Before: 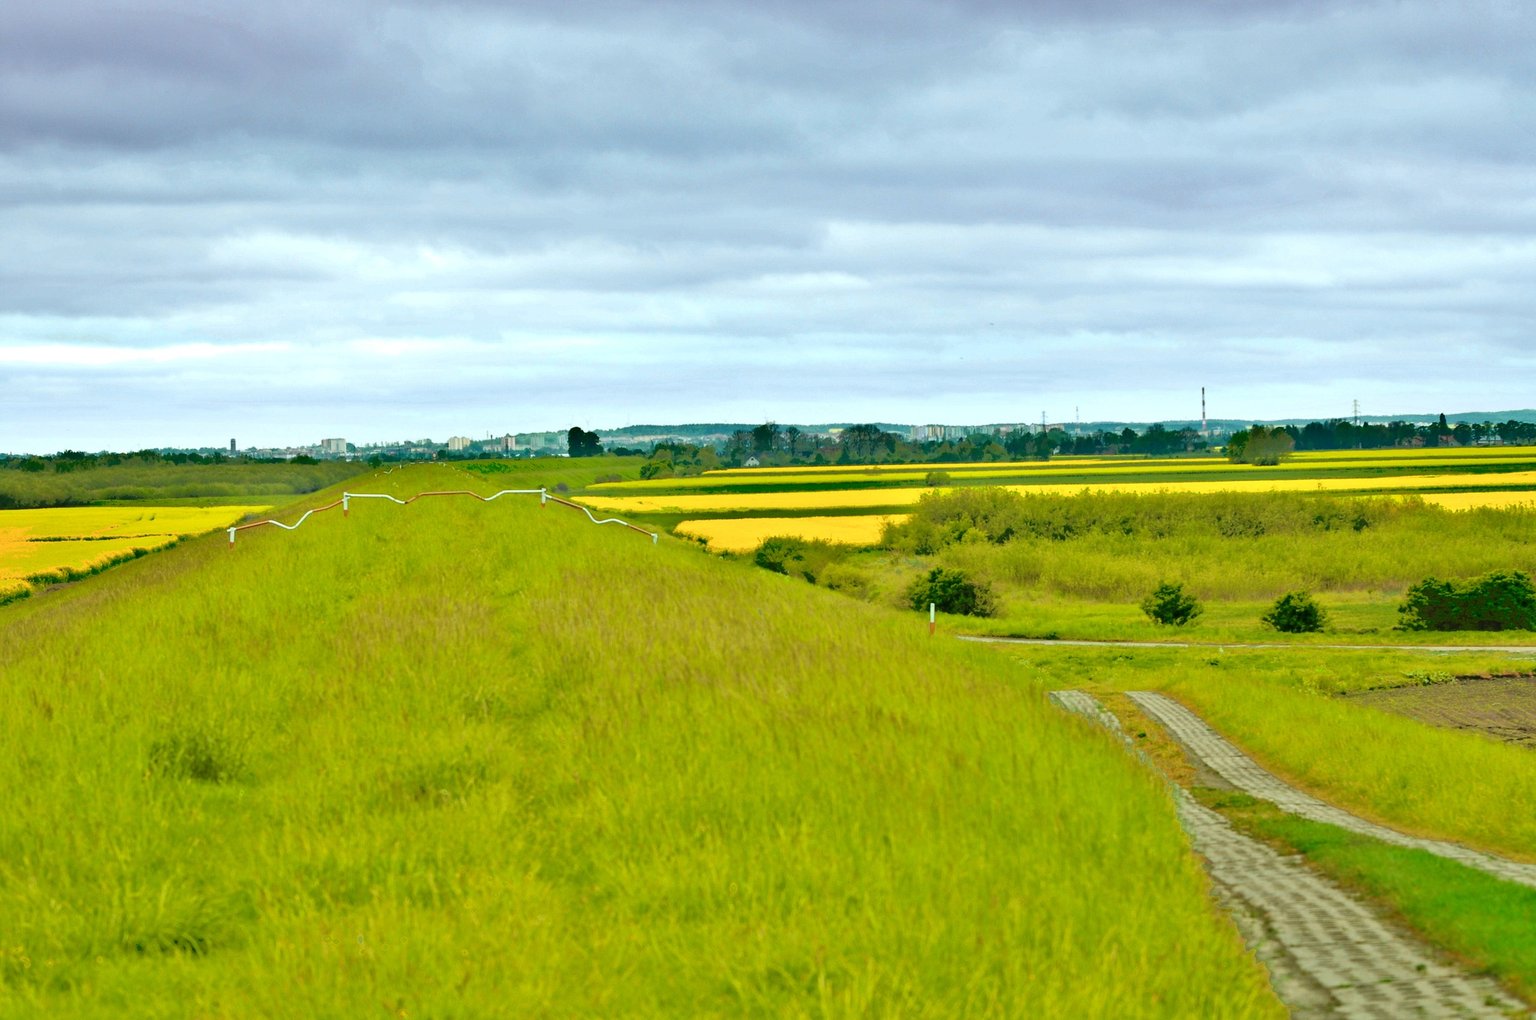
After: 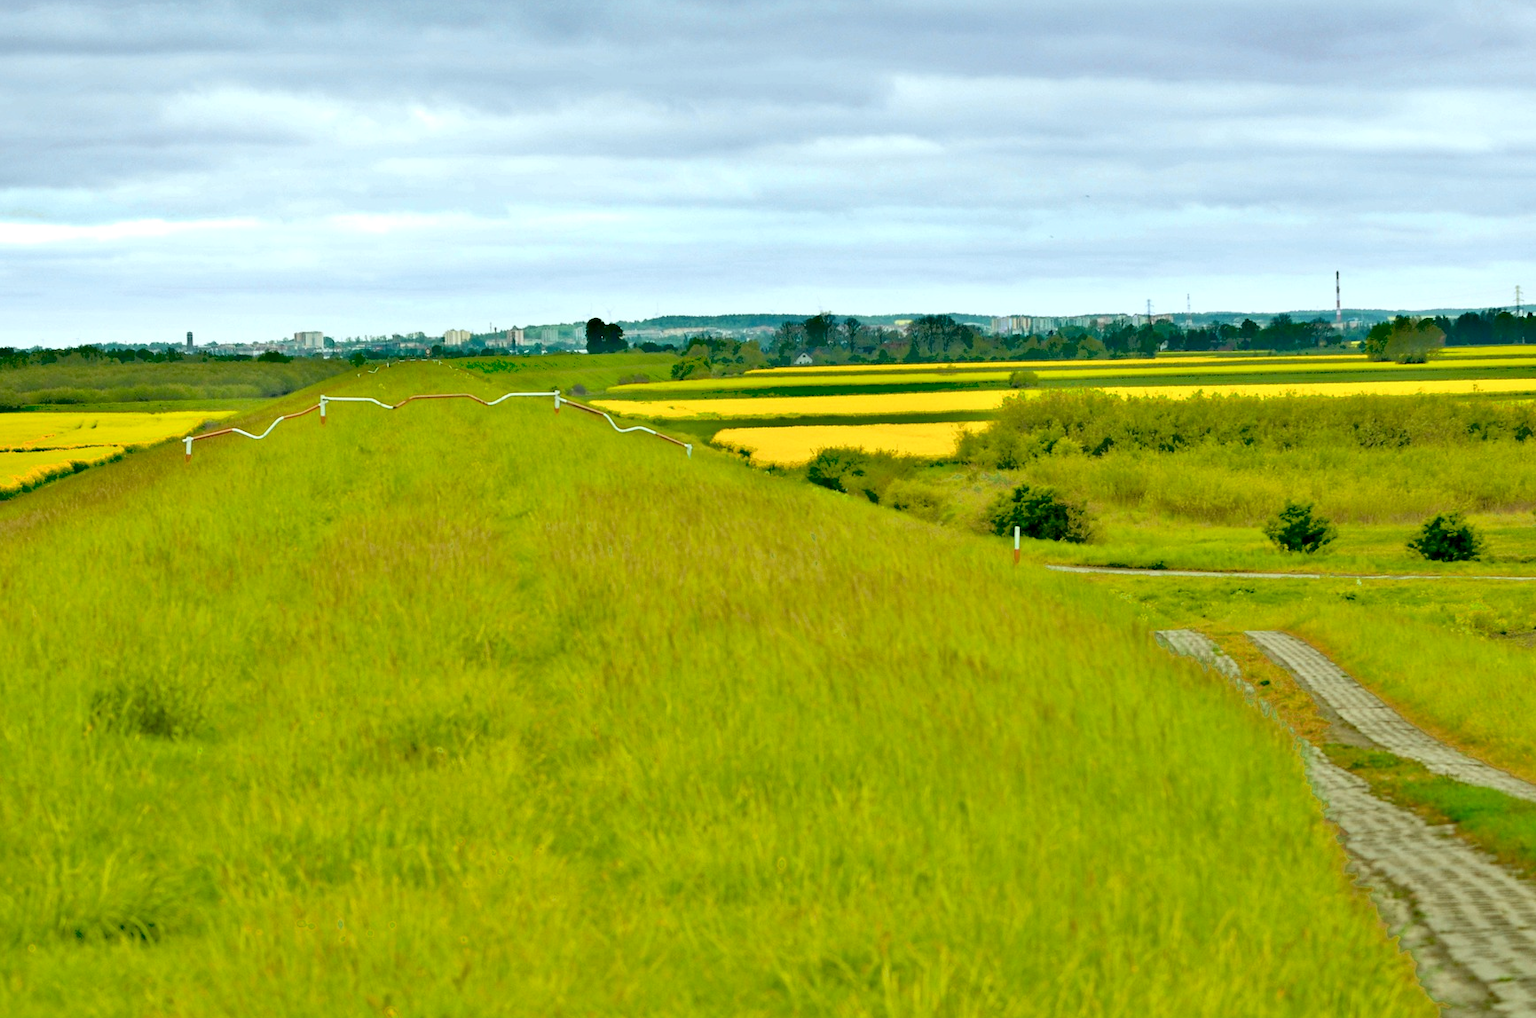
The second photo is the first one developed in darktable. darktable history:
exposure: black level correction 0.009, exposure 0.015 EV, compensate highlight preservation false
crop and rotate: left 4.768%, top 15.534%, right 10.7%
